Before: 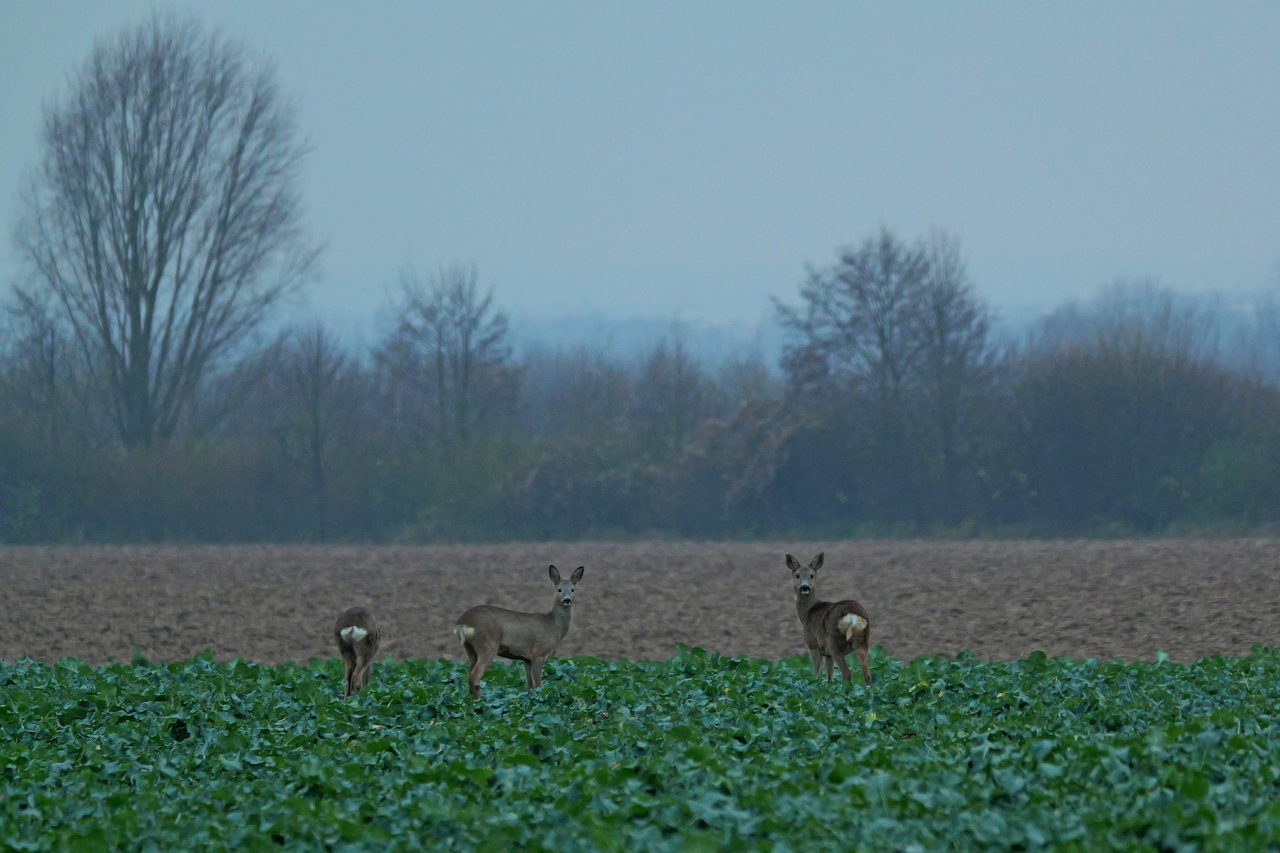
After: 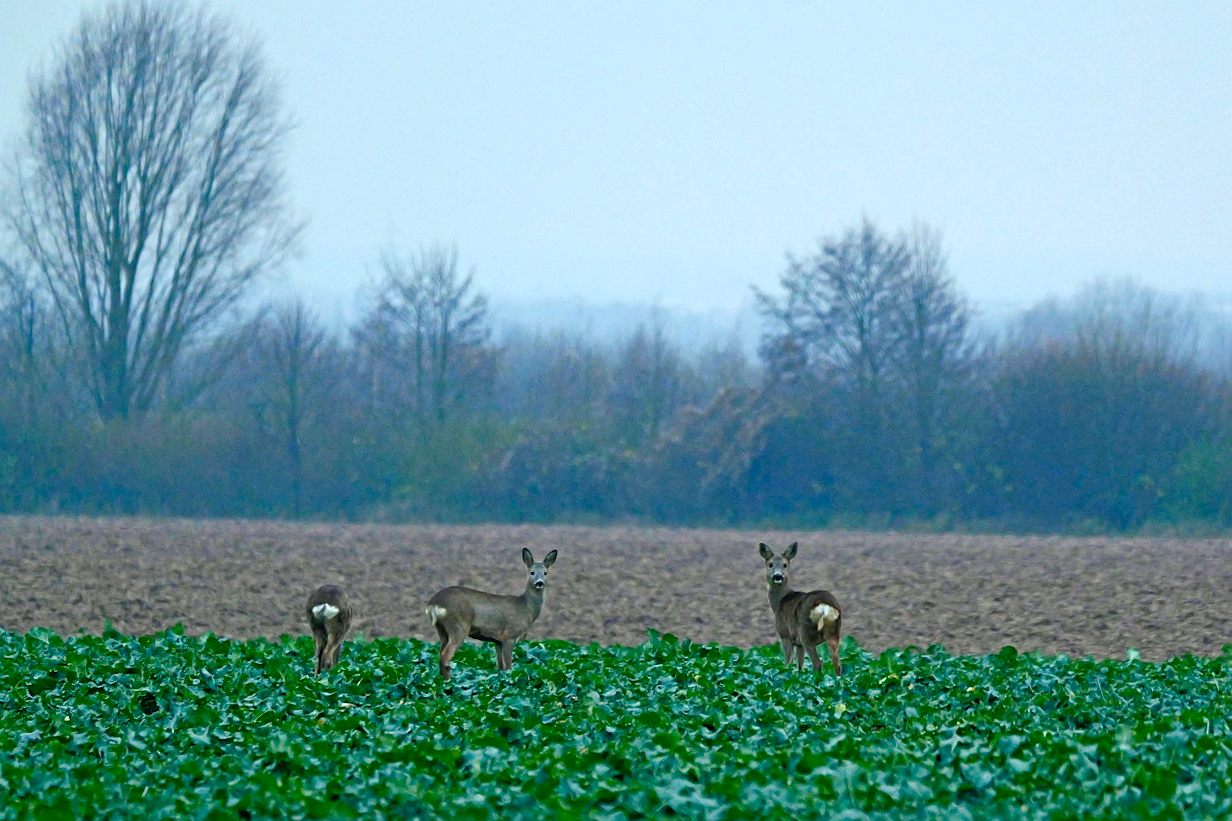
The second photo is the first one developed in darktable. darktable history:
color balance rgb: shadows lift › chroma 3.259%, shadows lift › hue 243.29°, linear chroma grading › shadows 31.865%, linear chroma grading › global chroma -2.451%, linear chroma grading › mid-tones 3.737%, perceptual saturation grading › global saturation 0.81%, perceptual saturation grading › highlights -32.927%, perceptual saturation grading › mid-tones 15.078%, perceptual saturation grading › shadows 48.084%, global vibrance 20%
crop and rotate: angle -1.47°
tone equalizer: -8 EV -0.454 EV, -7 EV -0.418 EV, -6 EV -0.294 EV, -5 EV -0.226 EV, -3 EV 0.23 EV, -2 EV 0.325 EV, -1 EV 0.408 EV, +0 EV 0.396 EV, edges refinement/feathering 500, mask exposure compensation -1.57 EV, preserve details no
exposure: exposure 0.602 EV, compensate highlight preservation false
sharpen: amount 0.217
